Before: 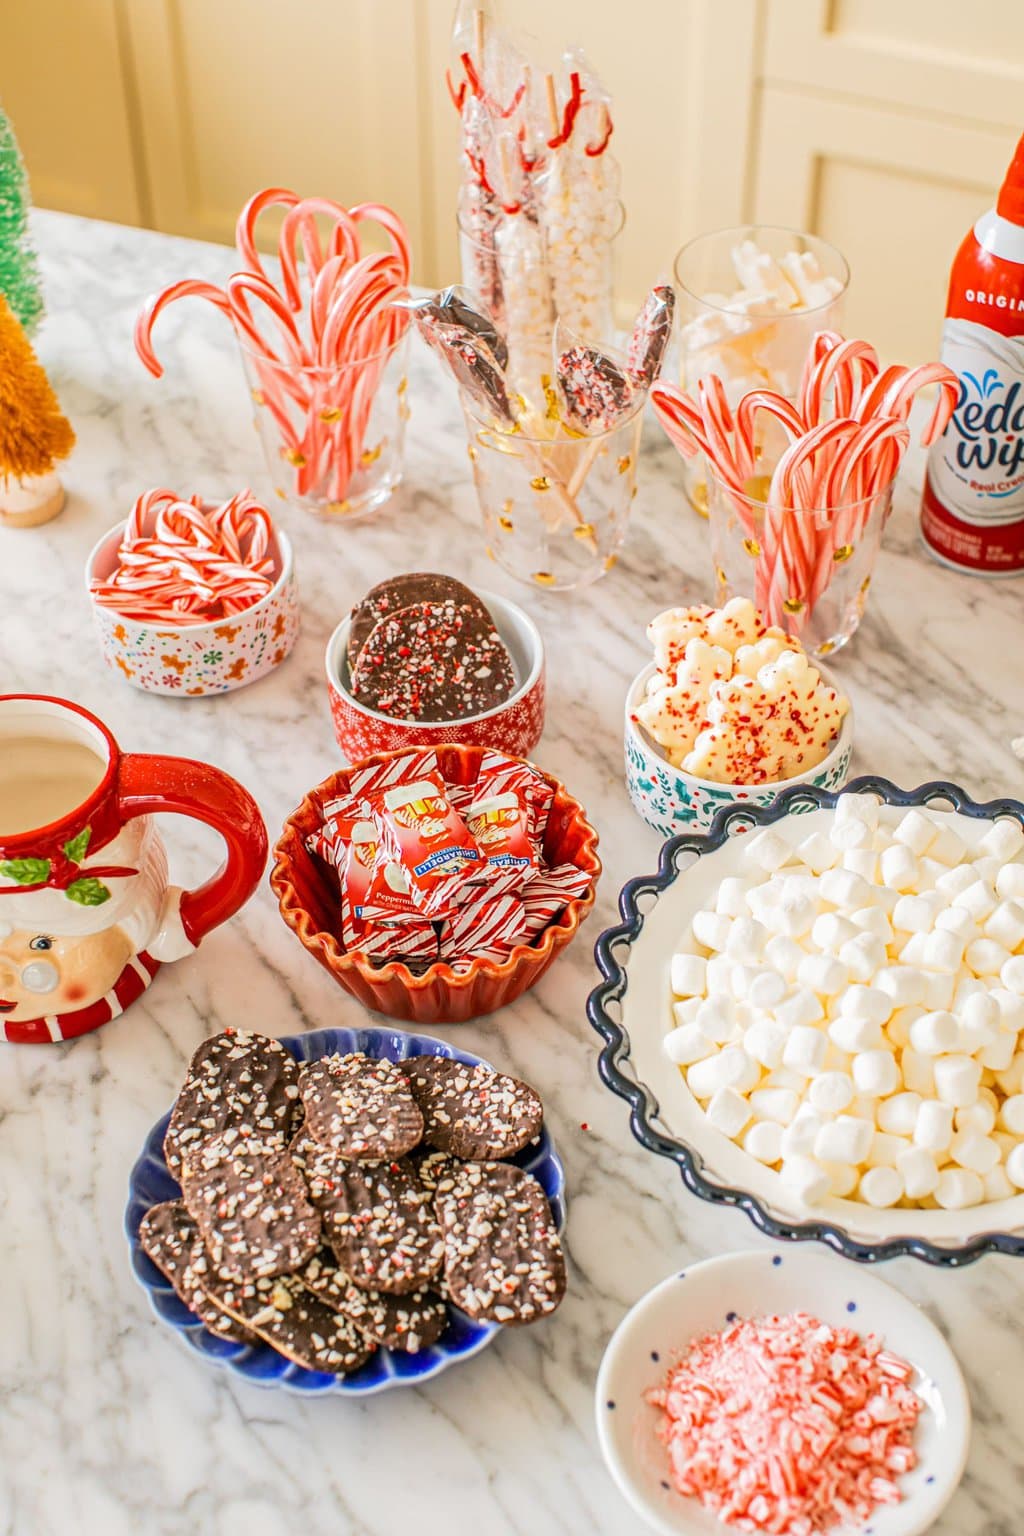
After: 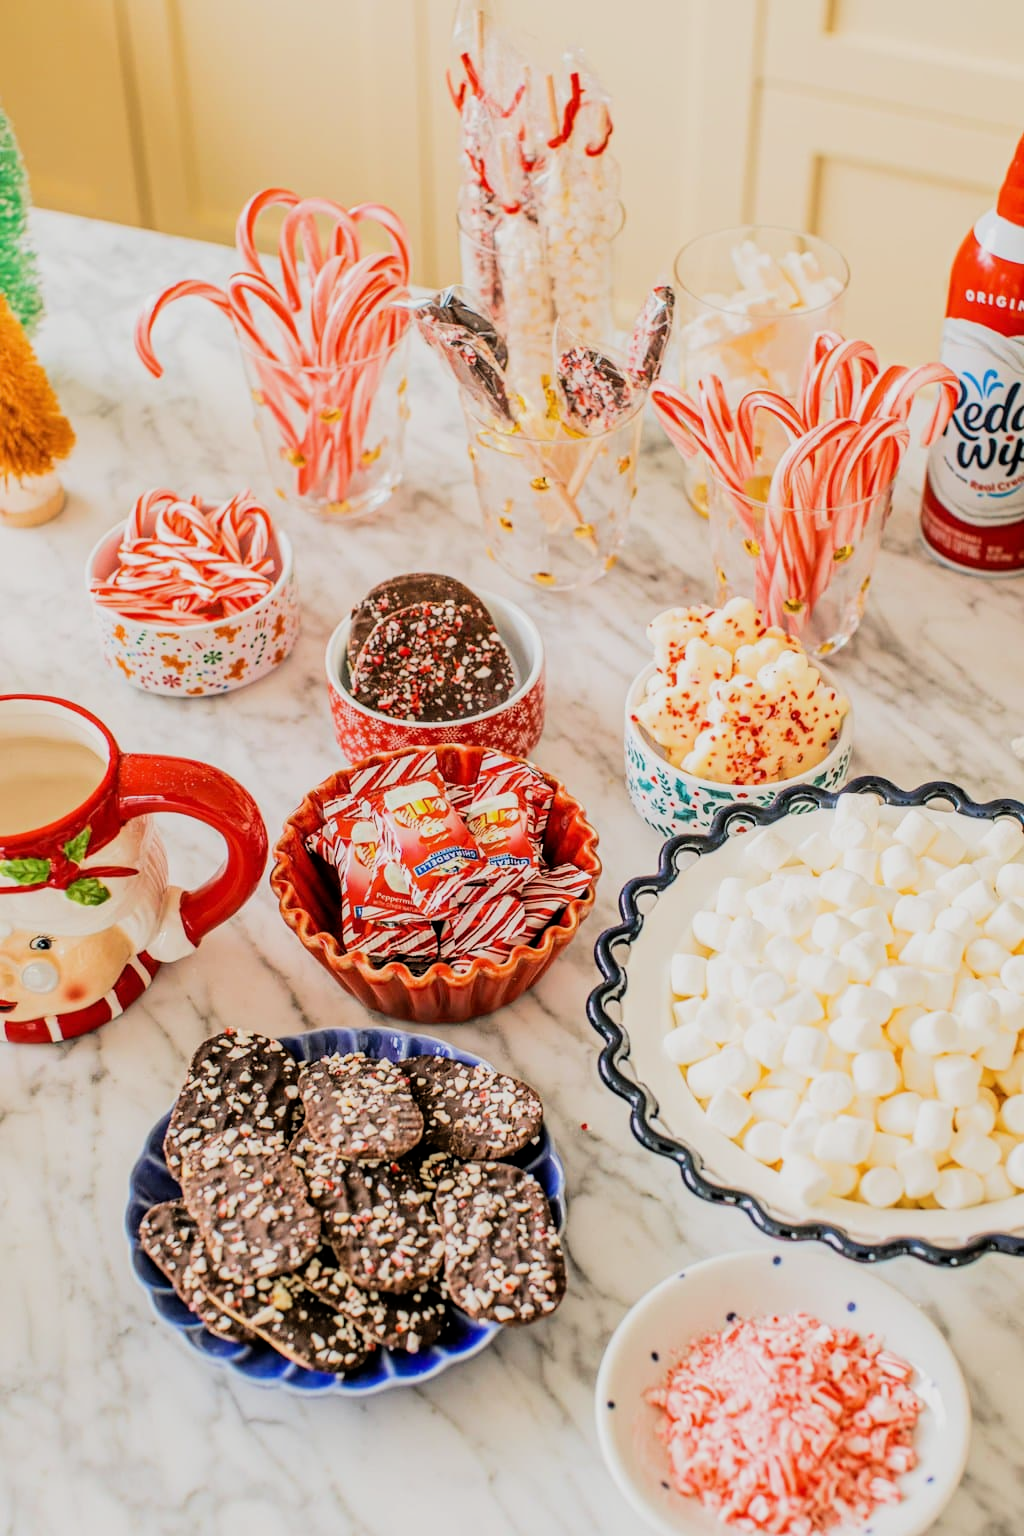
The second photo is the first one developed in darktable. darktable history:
filmic rgb: black relative exposure -5.07 EV, white relative exposure 3.97 EV, hardness 2.9, contrast 1.298, iterations of high-quality reconstruction 10
